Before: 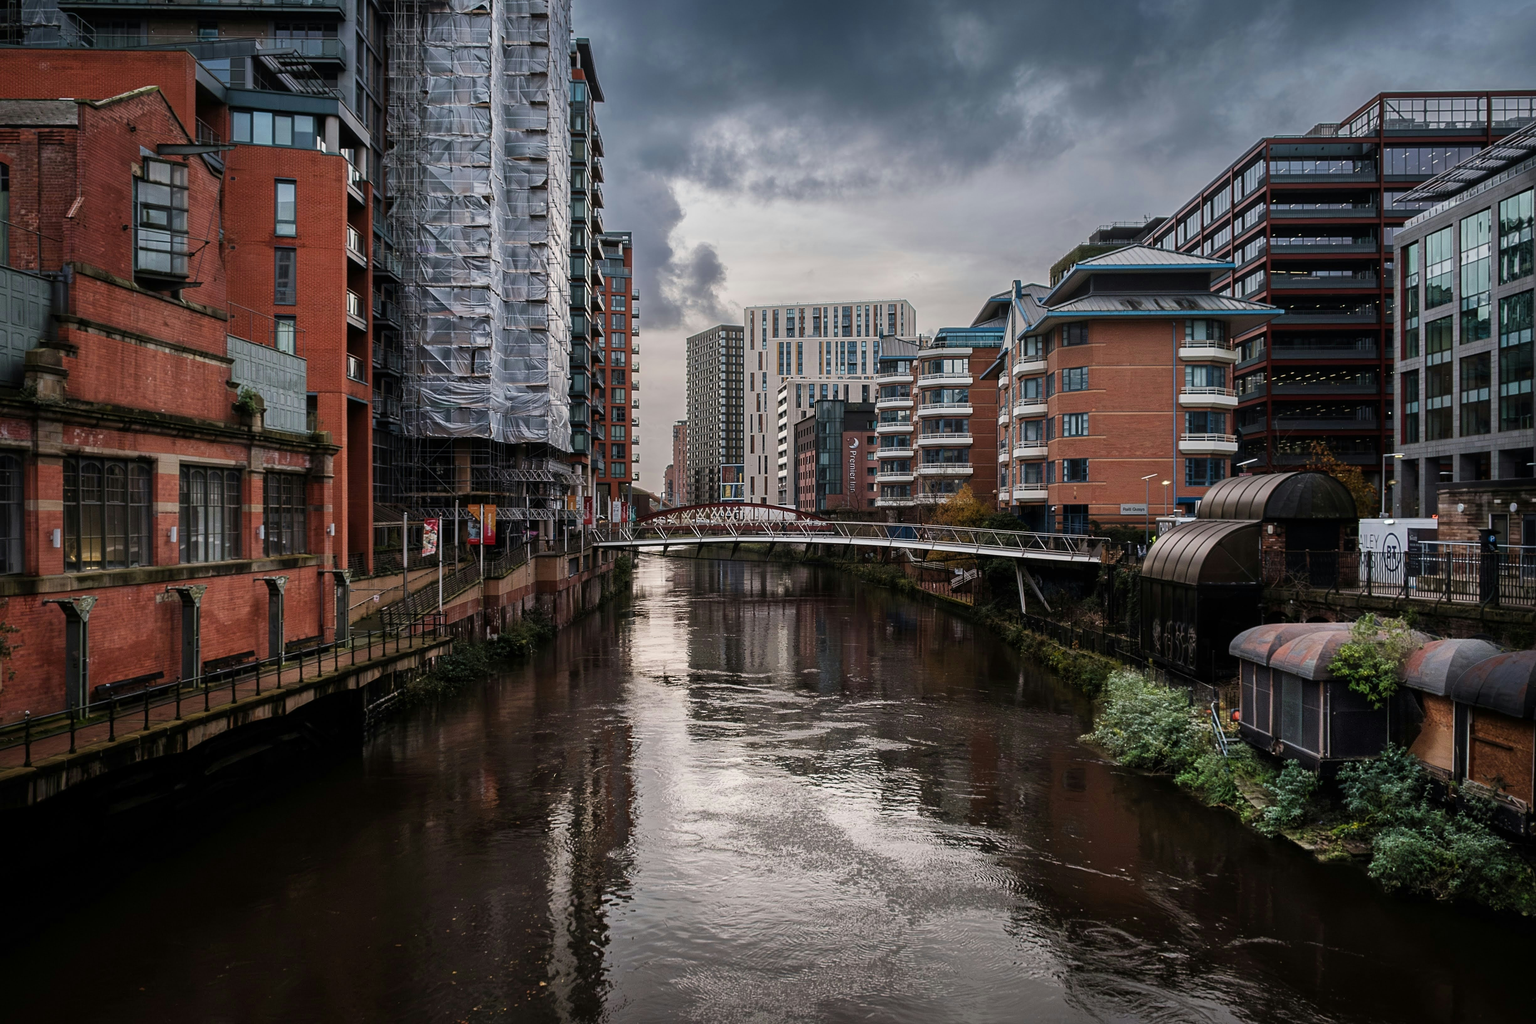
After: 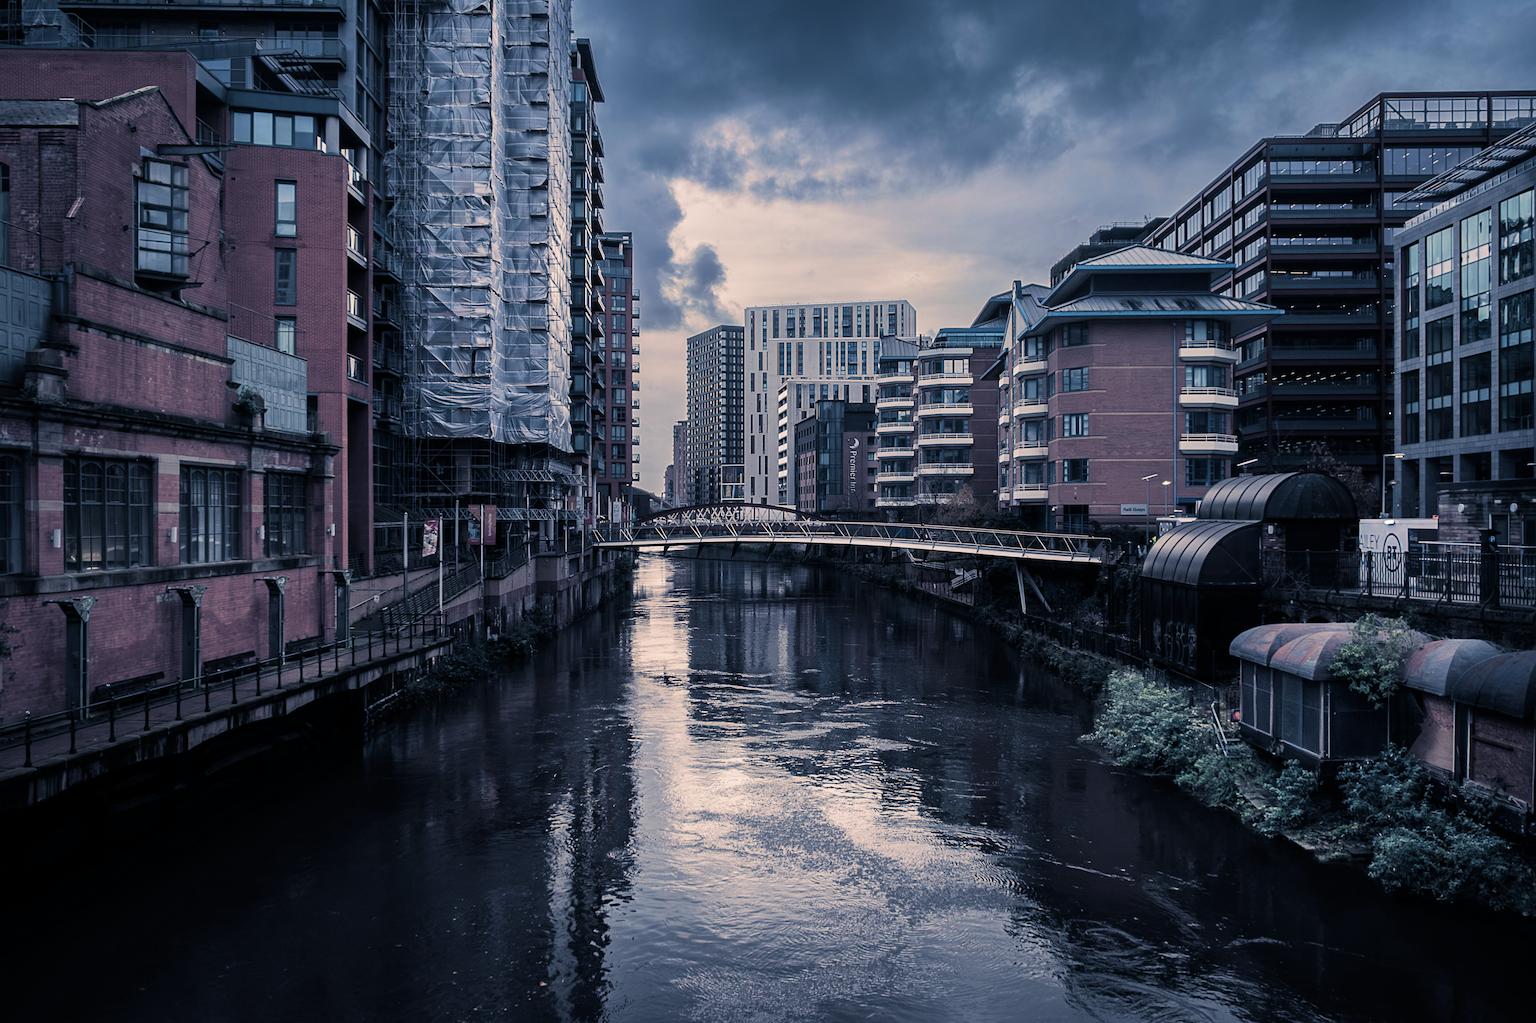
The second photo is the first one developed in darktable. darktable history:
split-toning: shadows › hue 226.8°, shadows › saturation 0.56, highlights › hue 28.8°, balance -40, compress 0%
white balance: red 0.976, blue 1.04
